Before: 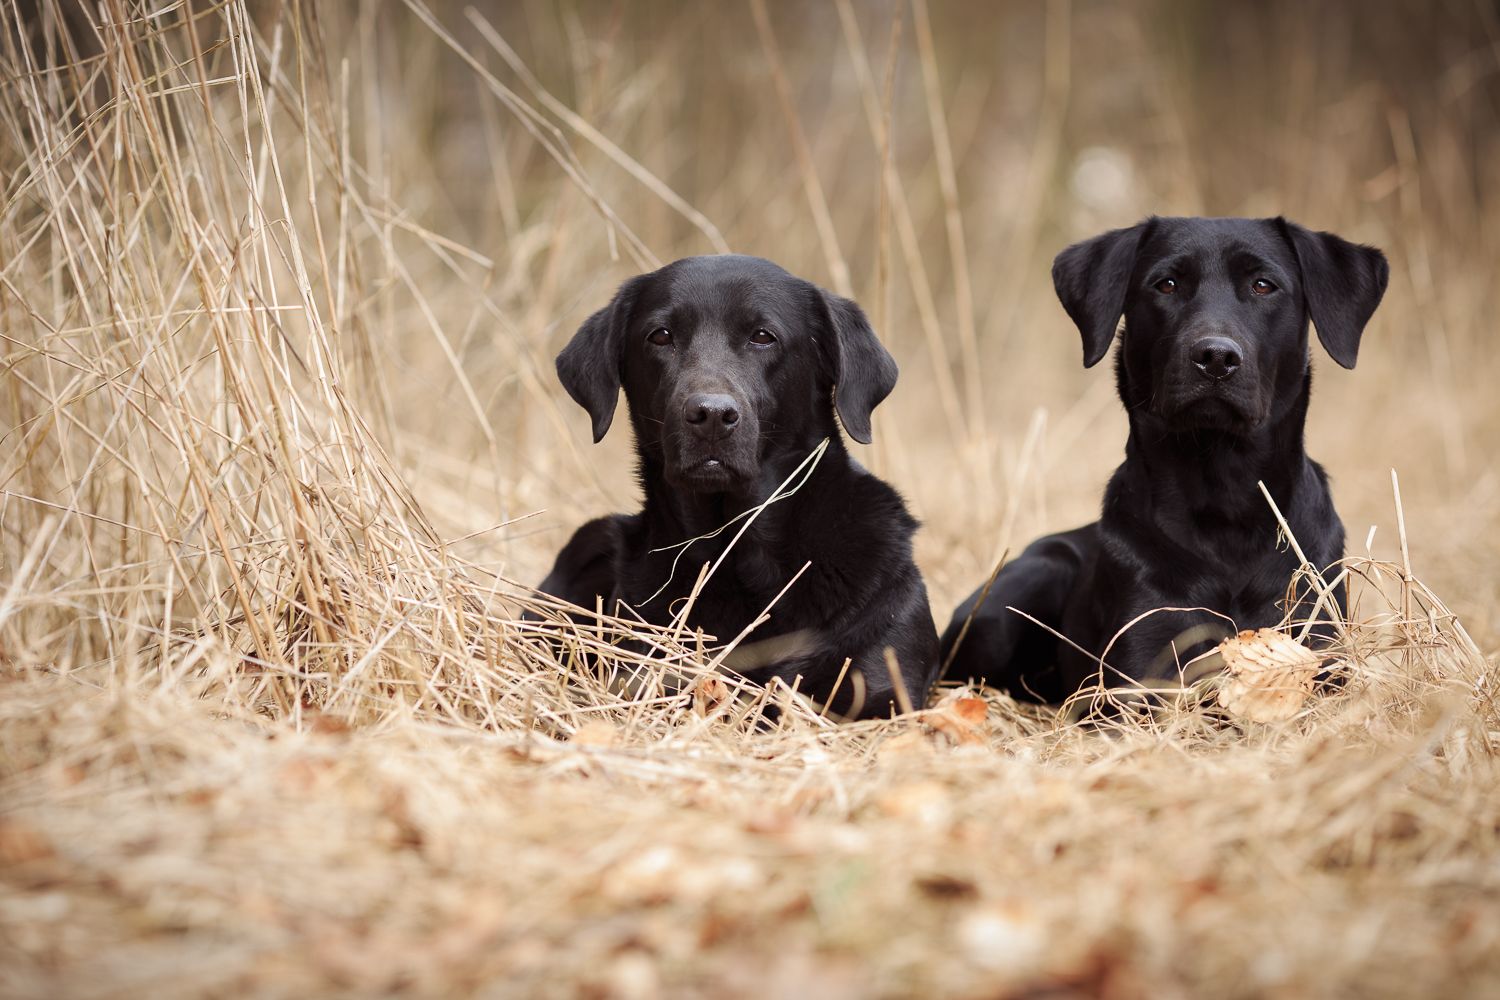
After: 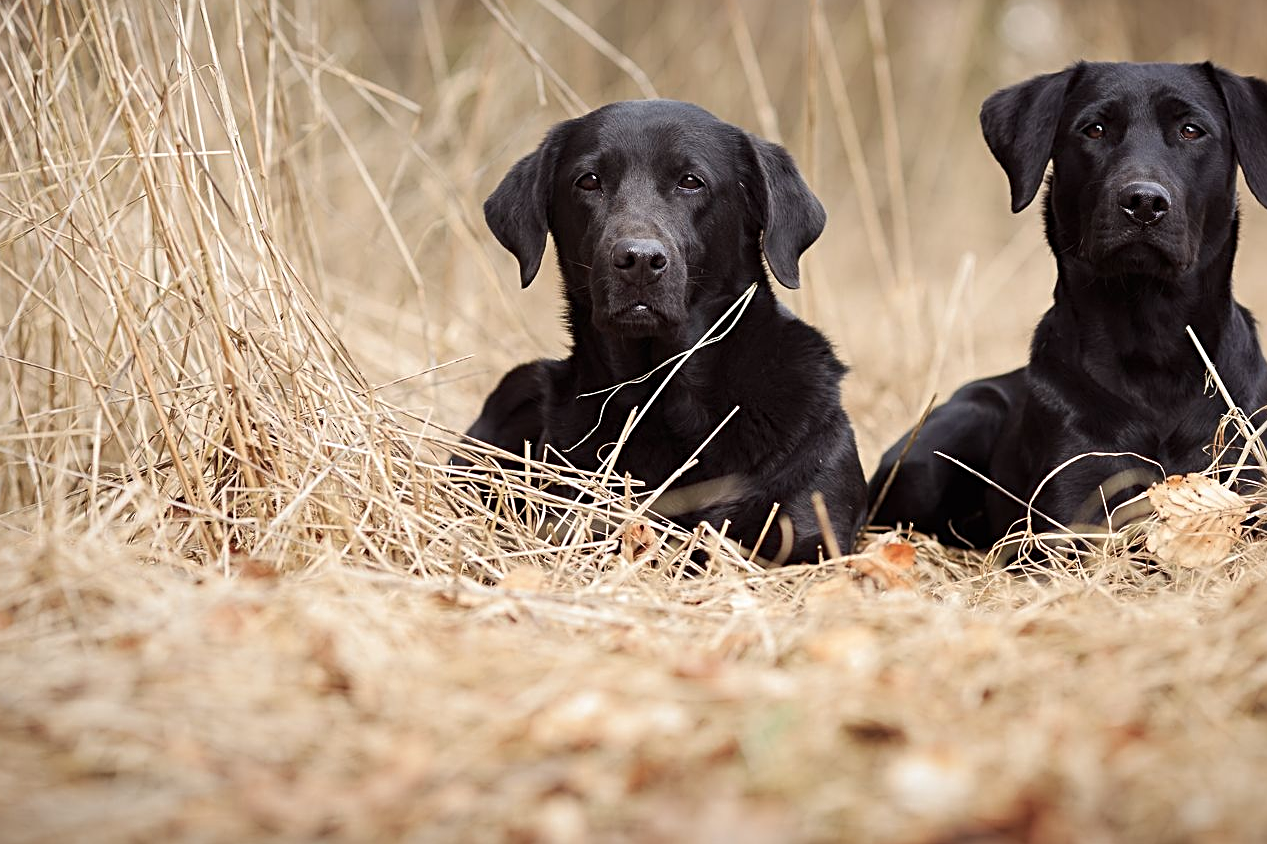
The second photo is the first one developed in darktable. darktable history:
crop and rotate: left 4.842%, top 15.51%, right 10.668%
sharpen: radius 3.119
